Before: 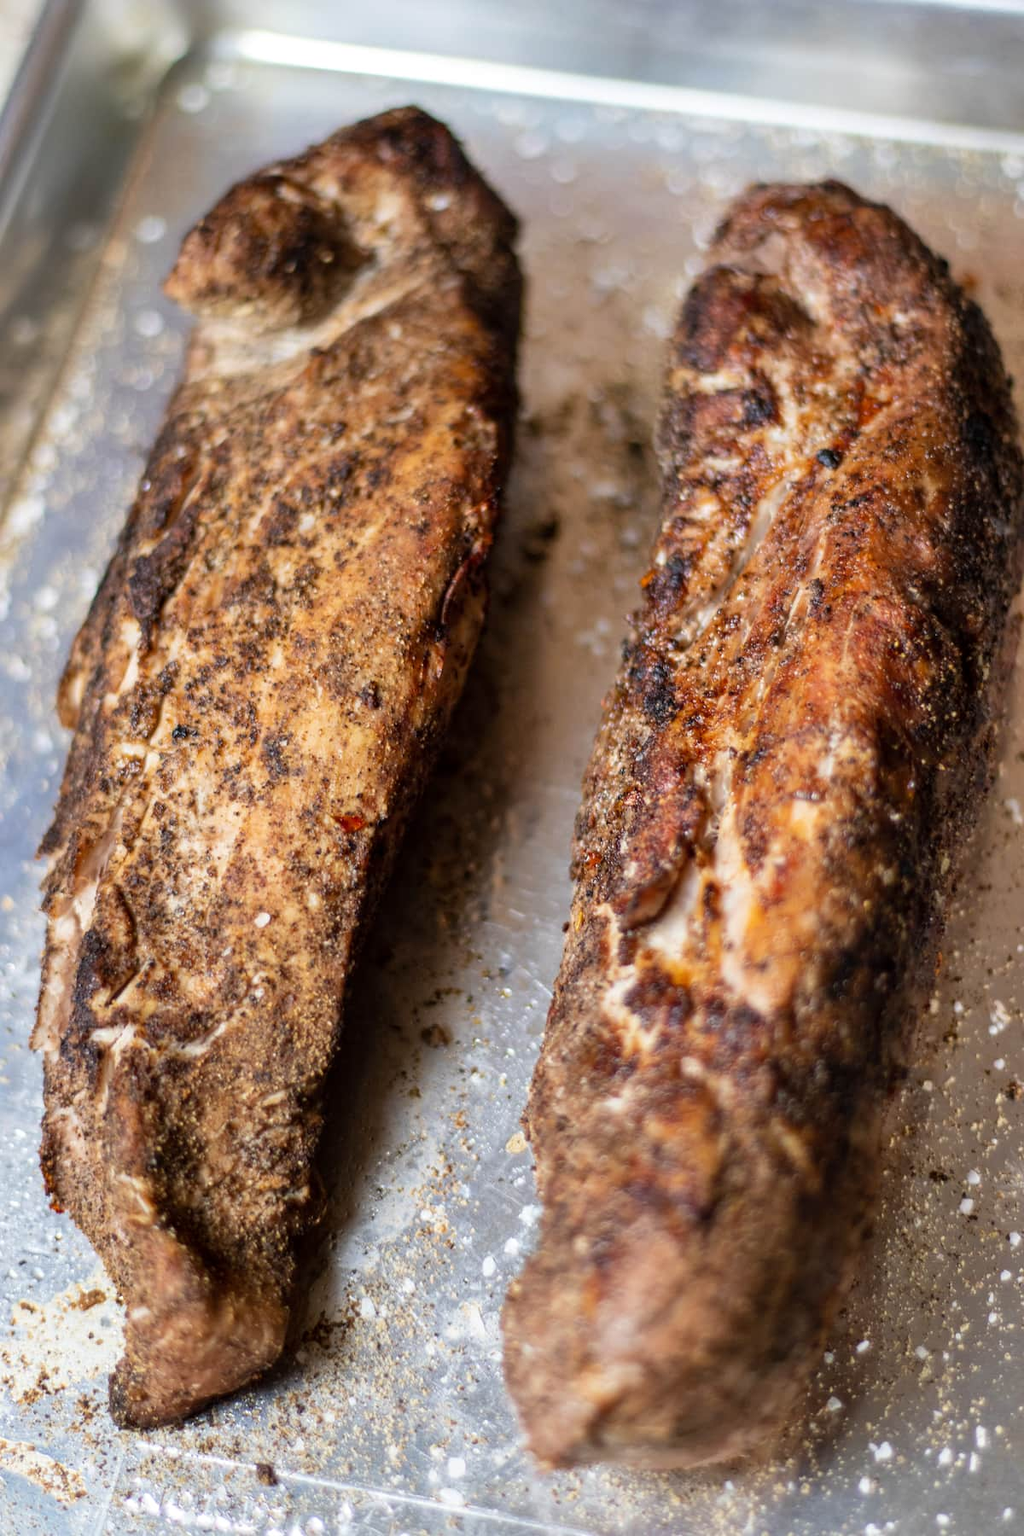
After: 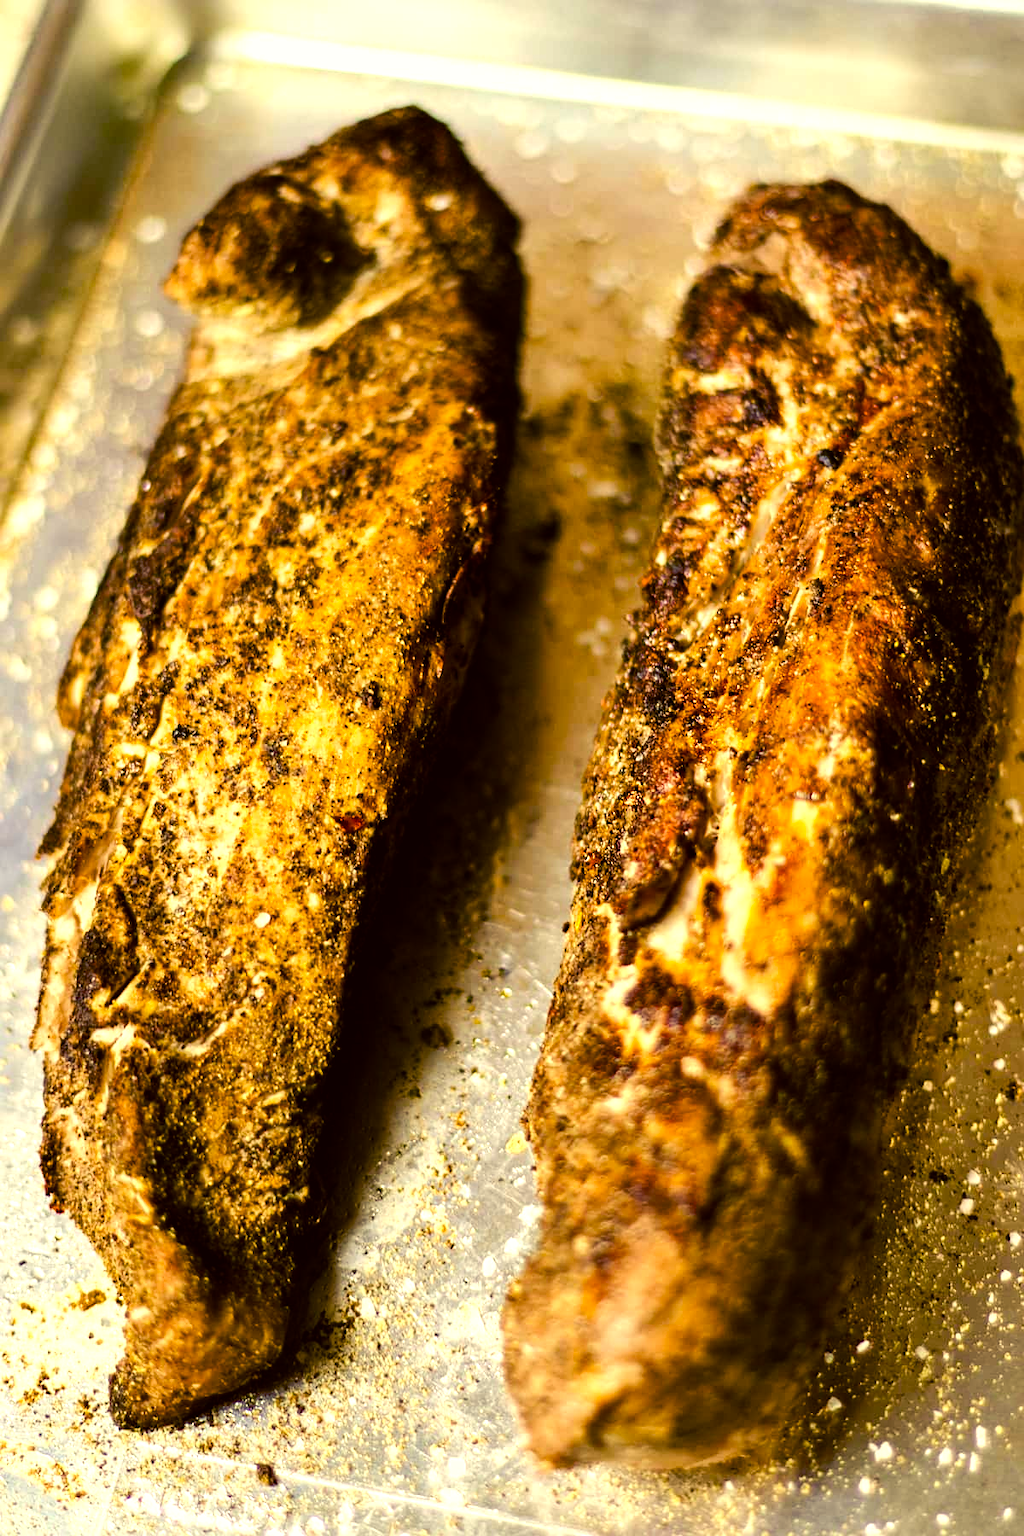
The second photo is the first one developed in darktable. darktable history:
color balance rgb: shadows lift › luminance -41.109%, shadows lift › chroma 14.376%, shadows lift › hue 260.24°, global offset › chroma 0.406%, global offset › hue 35.59°, linear chroma grading › global chroma 14.398%, perceptual saturation grading › global saturation 20%, perceptual saturation grading › highlights -25.722%, perceptual saturation grading › shadows 49.596%, global vibrance 20%
sharpen: amount 0.204
tone equalizer: -8 EV -0.761 EV, -7 EV -0.733 EV, -6 EV -0.628 EV, -5 EV -0.414 EV, -3 EV 0.389 EV, -2 EV 0.6 EV, -1 EV 0.685 EV, +0 EV 0.754 EV, edges refinement/feathering 500, mask exposure compensation -1.57 EV, preserve details no
color correction: highlights a* 0.181, highlights b* 29.76, shadows a* -0.29, shadows b* 21.84
